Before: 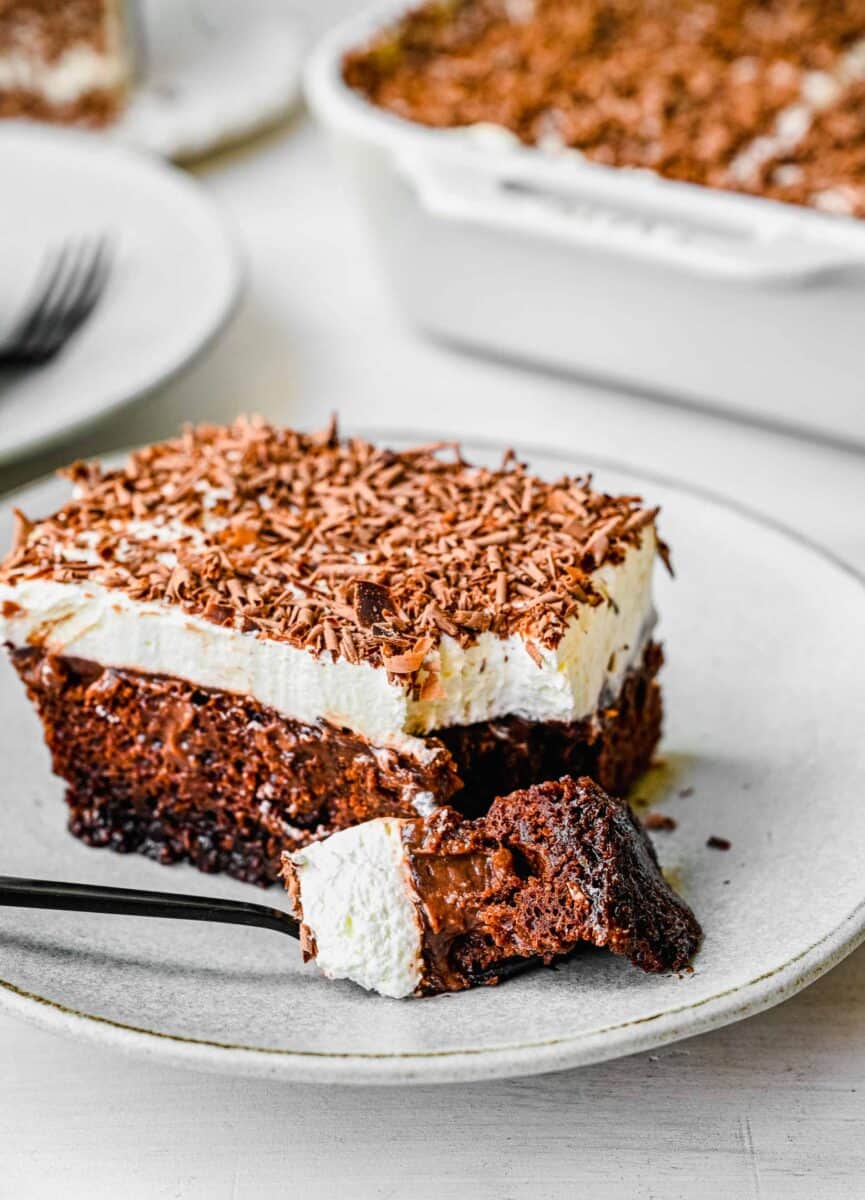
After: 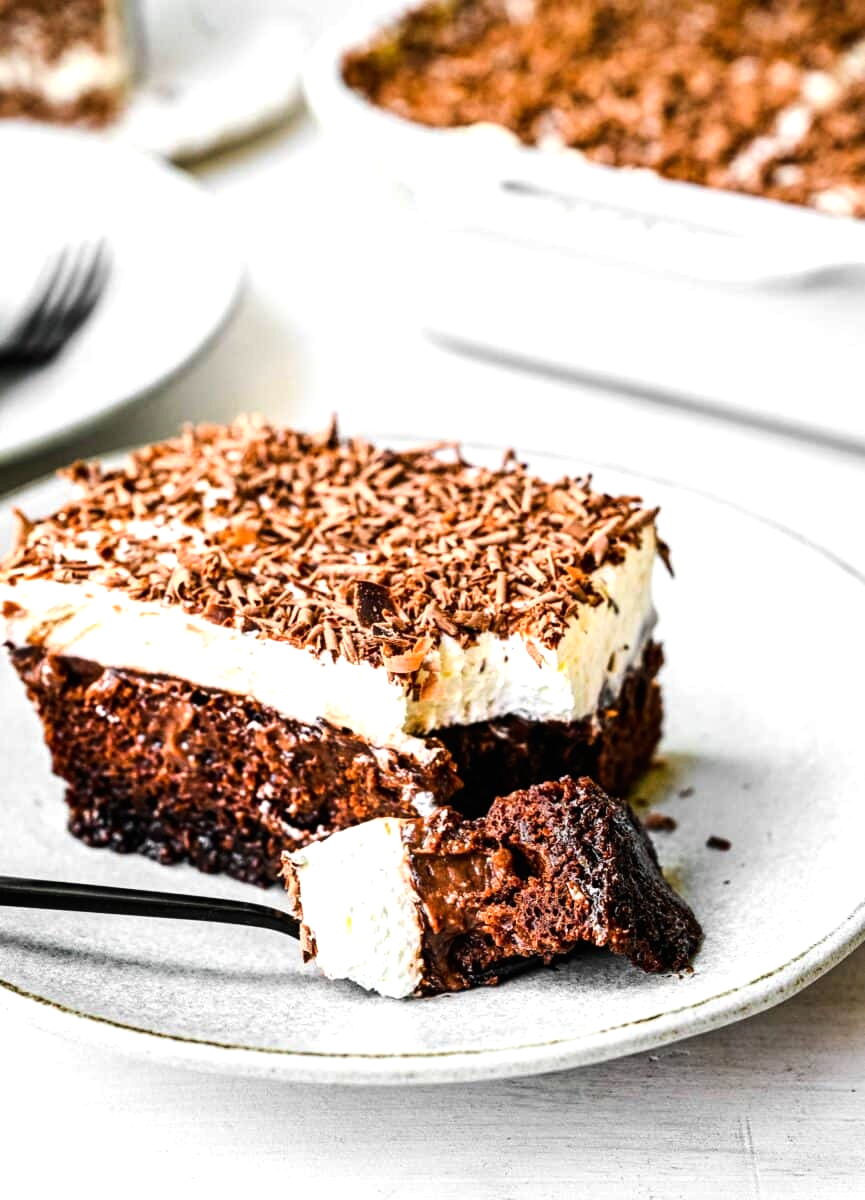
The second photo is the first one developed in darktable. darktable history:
tone equalizer: -8 EV -0.774 EV, -7 EV -0.692 EV, -6 EV -0.623 EV, -5 EV -0.385 EV, -3 EV 0.39 EV, -2 EV 0.6 EV, -1 EV 0.682 EV, +0 EV 0.732 EV, edges refinement/feathering 500, mask exposure compensation -1.57 EV, preserve details no
